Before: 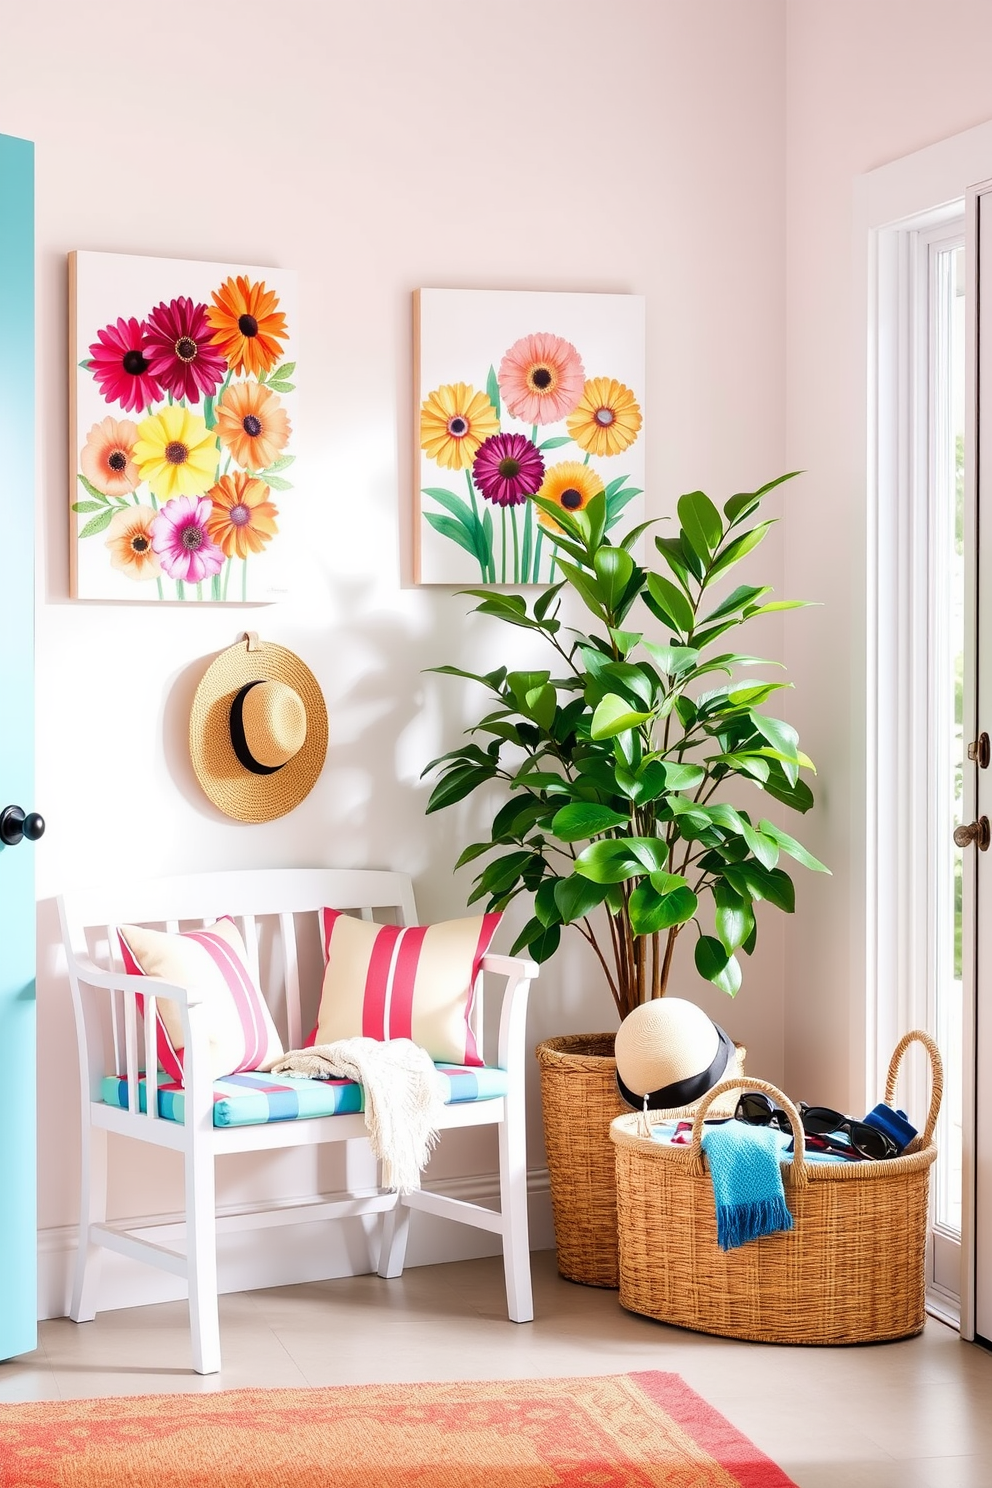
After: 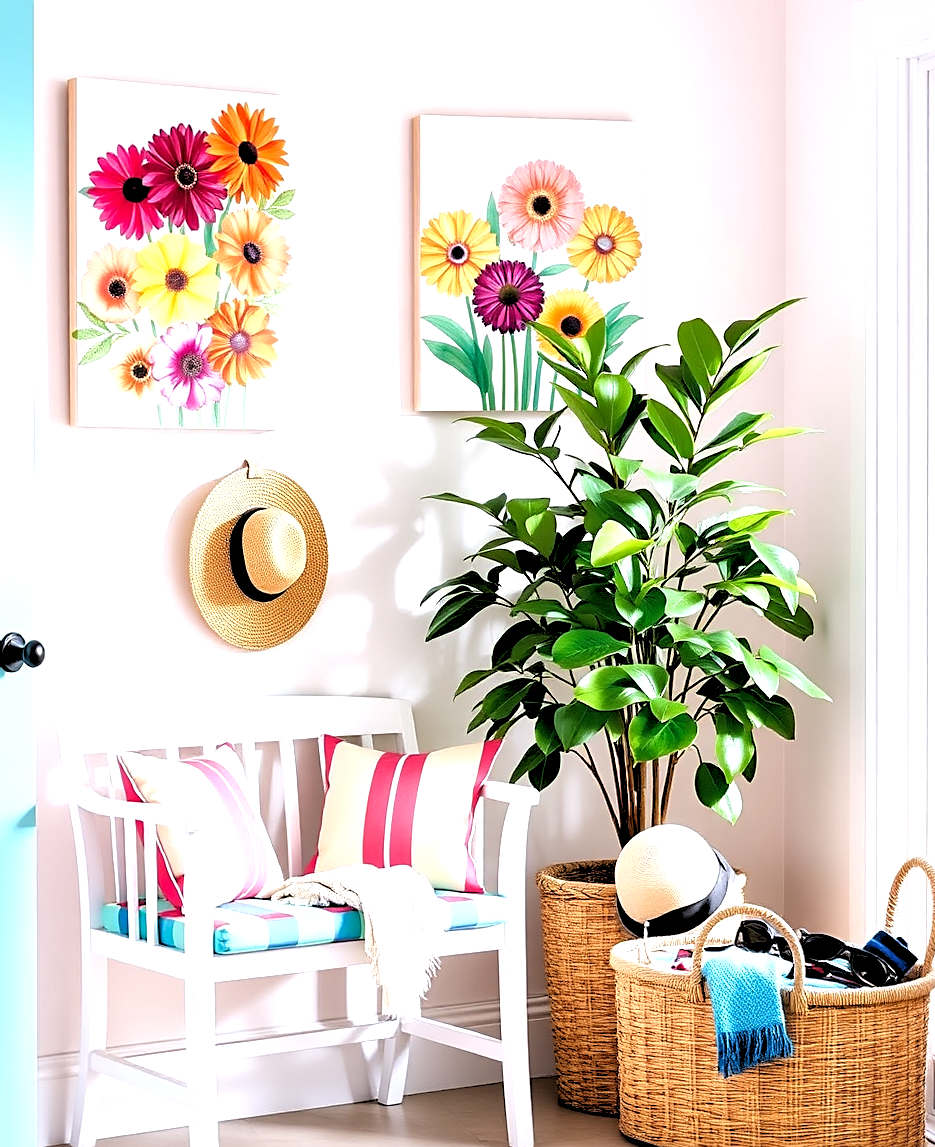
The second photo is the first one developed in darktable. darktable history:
crop and rotate: angle 0.03°, top 11.643%, right 5.651%, bottom 11.189%
white balance: red 0.983, blue 1.036
levels: levels [0, 0.492, 0.984]
sharpen: on, module defaults
exposure: exposure 0.376 EV, compensate highlight preservation false
rgb levels: levels [[0.029, 0.461, 0.922], [0, 0.5, 1], [0, 0.5, 1]]
local contrast: mode bilateral grid, contrast 20, coarseness 50, detail 141%, midtone range 0.2
